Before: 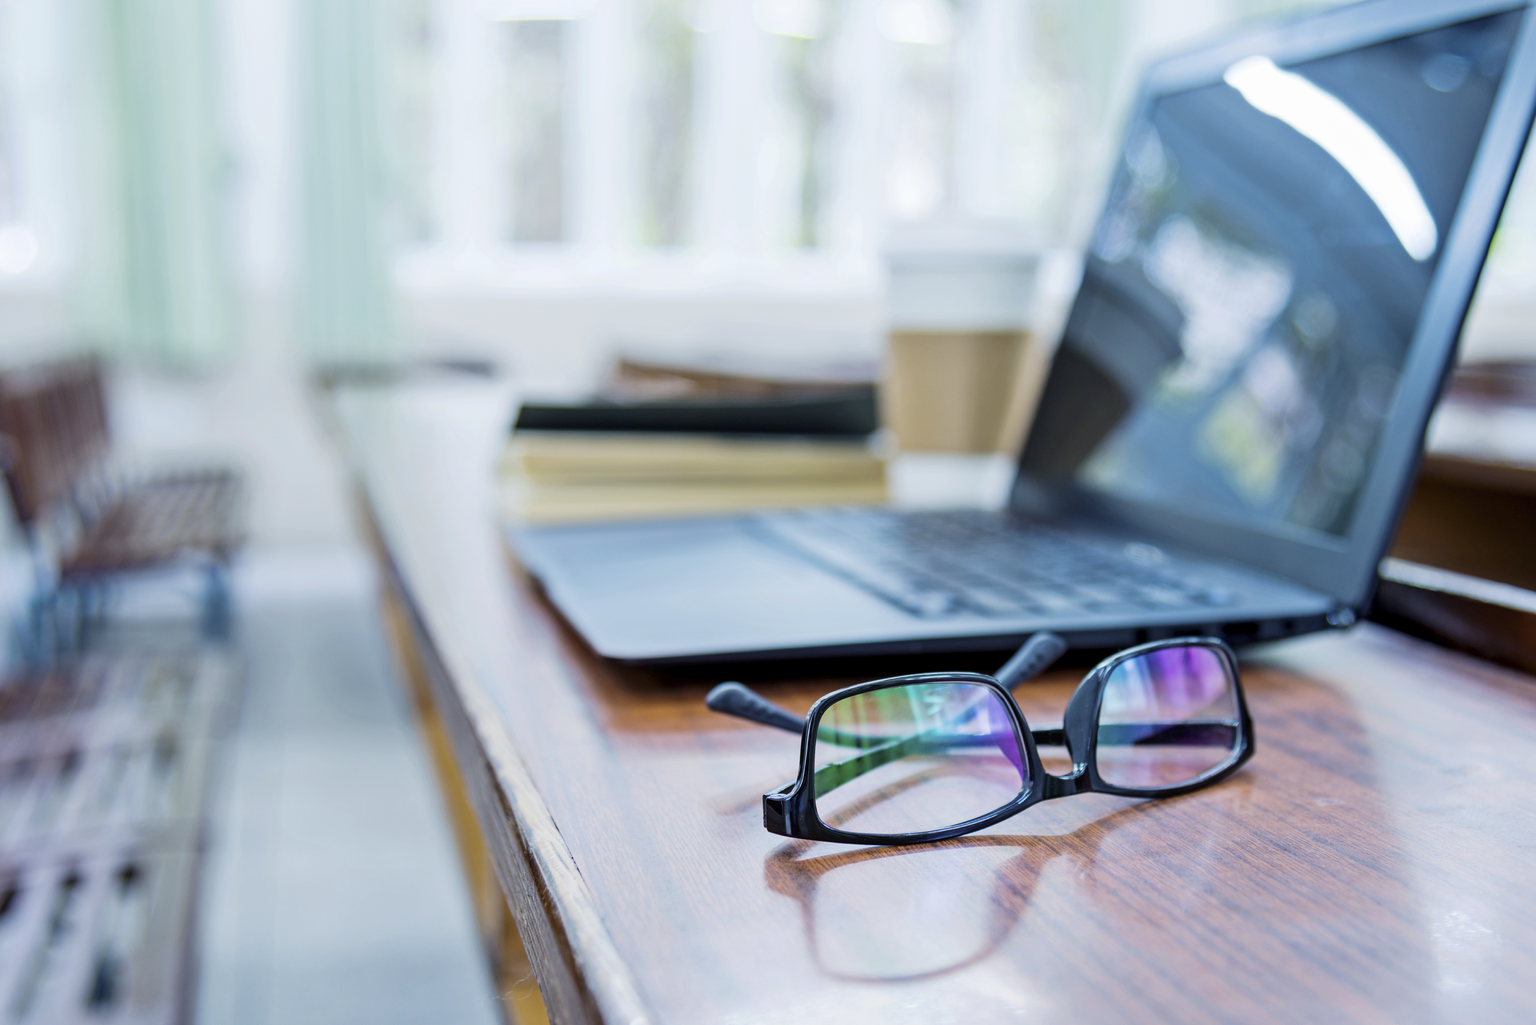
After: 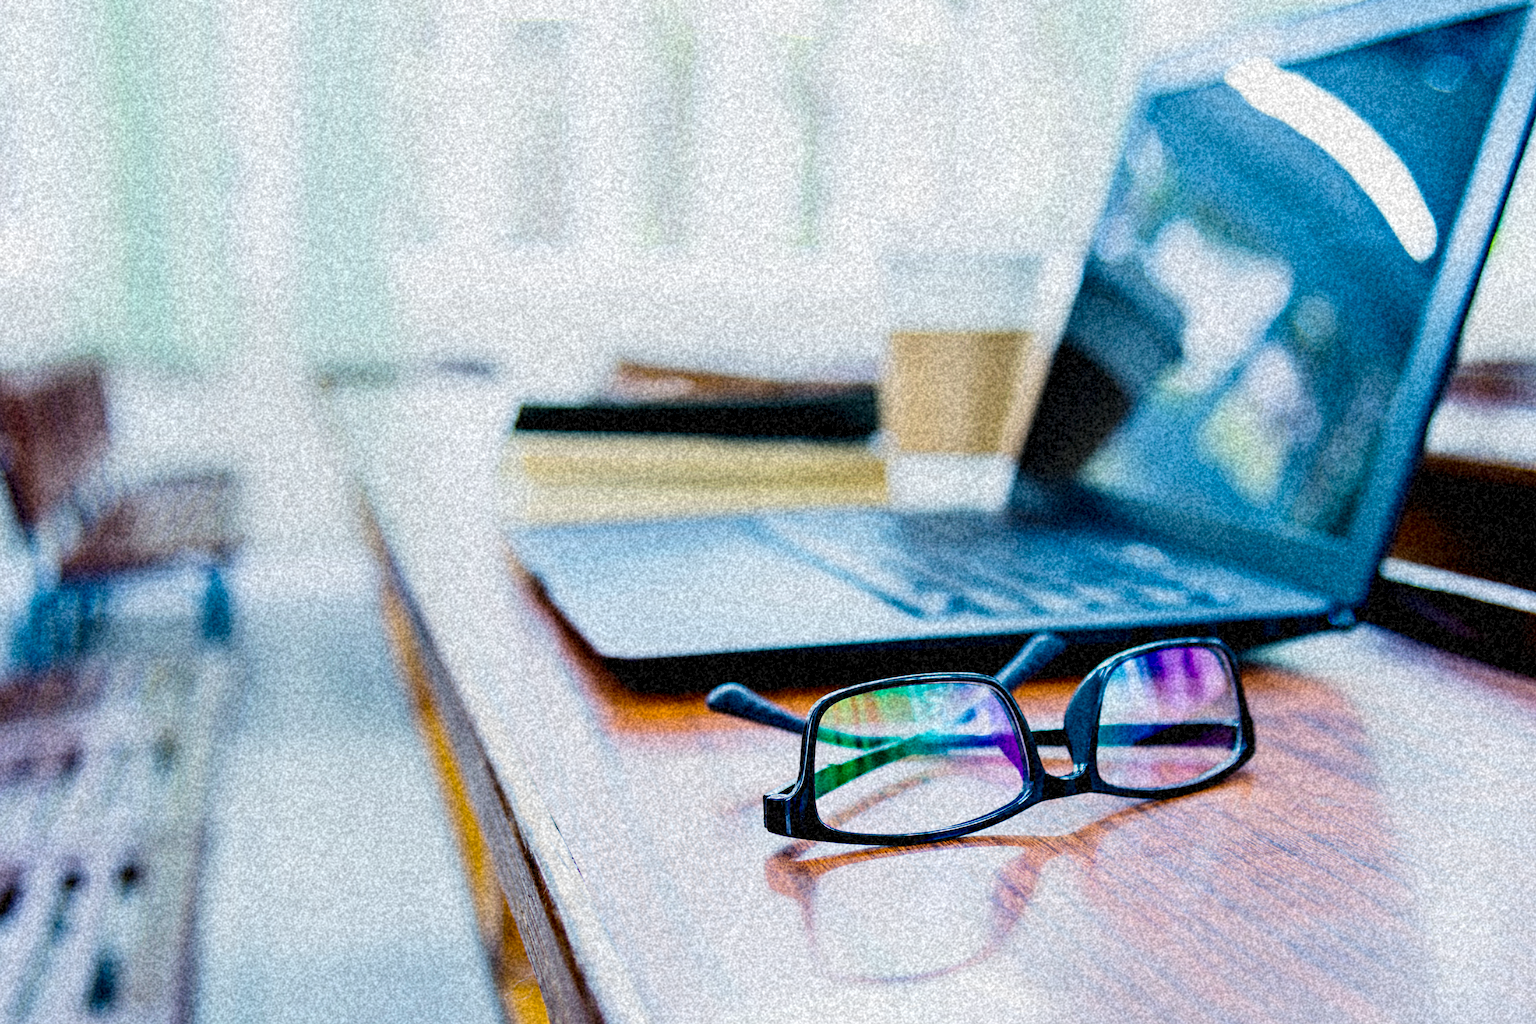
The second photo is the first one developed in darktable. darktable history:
contrast brightness saturation: contrast 0.28
grain: coarseness 46.9 ISO, strength 50.21%, mid-tones bias 0%
exposure: black level correction 0, exposure 0.4 EV, compensate exposure bias true, compensate highlight preservation false
filmic rgb: black relative exposure -4.4 EV, white relative exposure 5 EV, threshold 3 EV, hardness 2.23, latitude 40.06%, contrast 1.15, highlights saturation mix 10%, shadows ↔ highlights balance 1.04%, preserve chrominance RGB euclidean norm (legacy), color science v4 (2020), enable highlight reconstruction true
